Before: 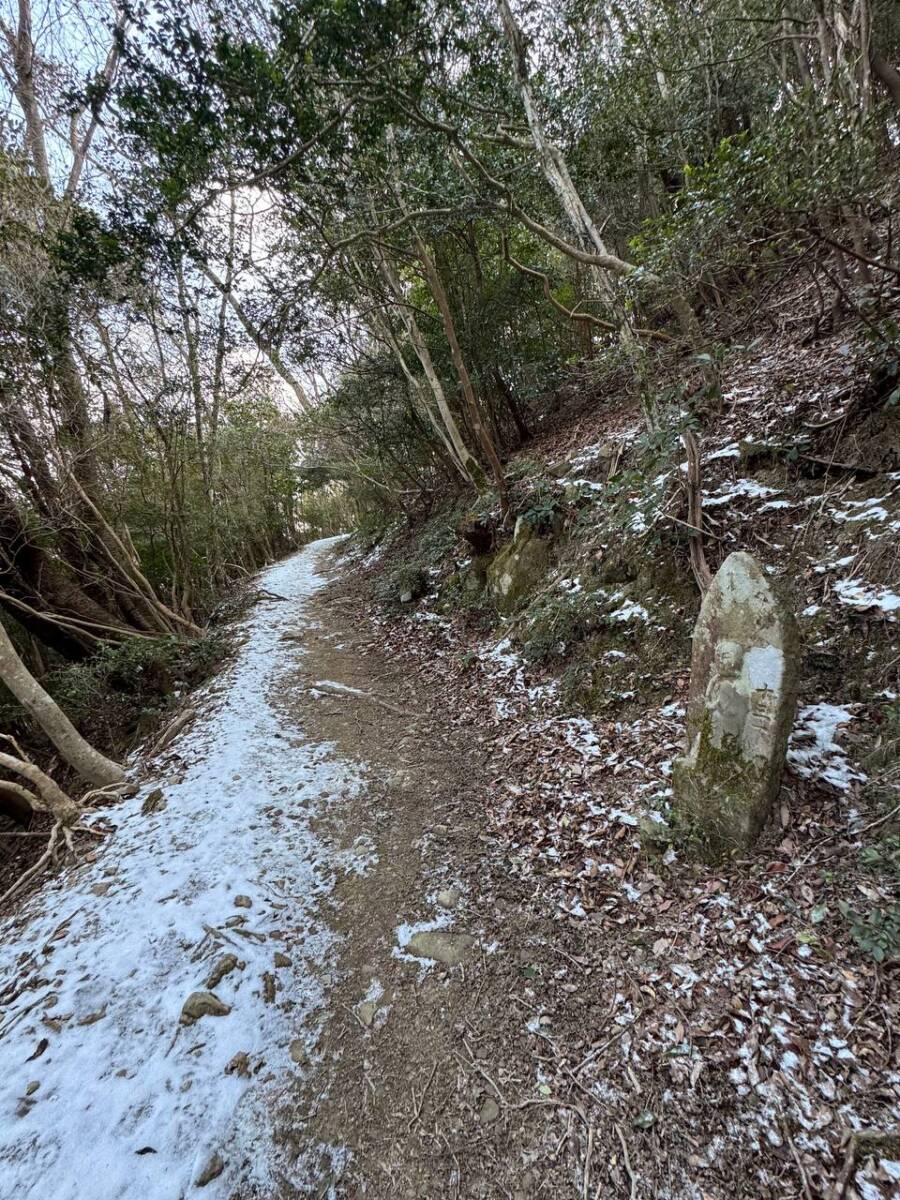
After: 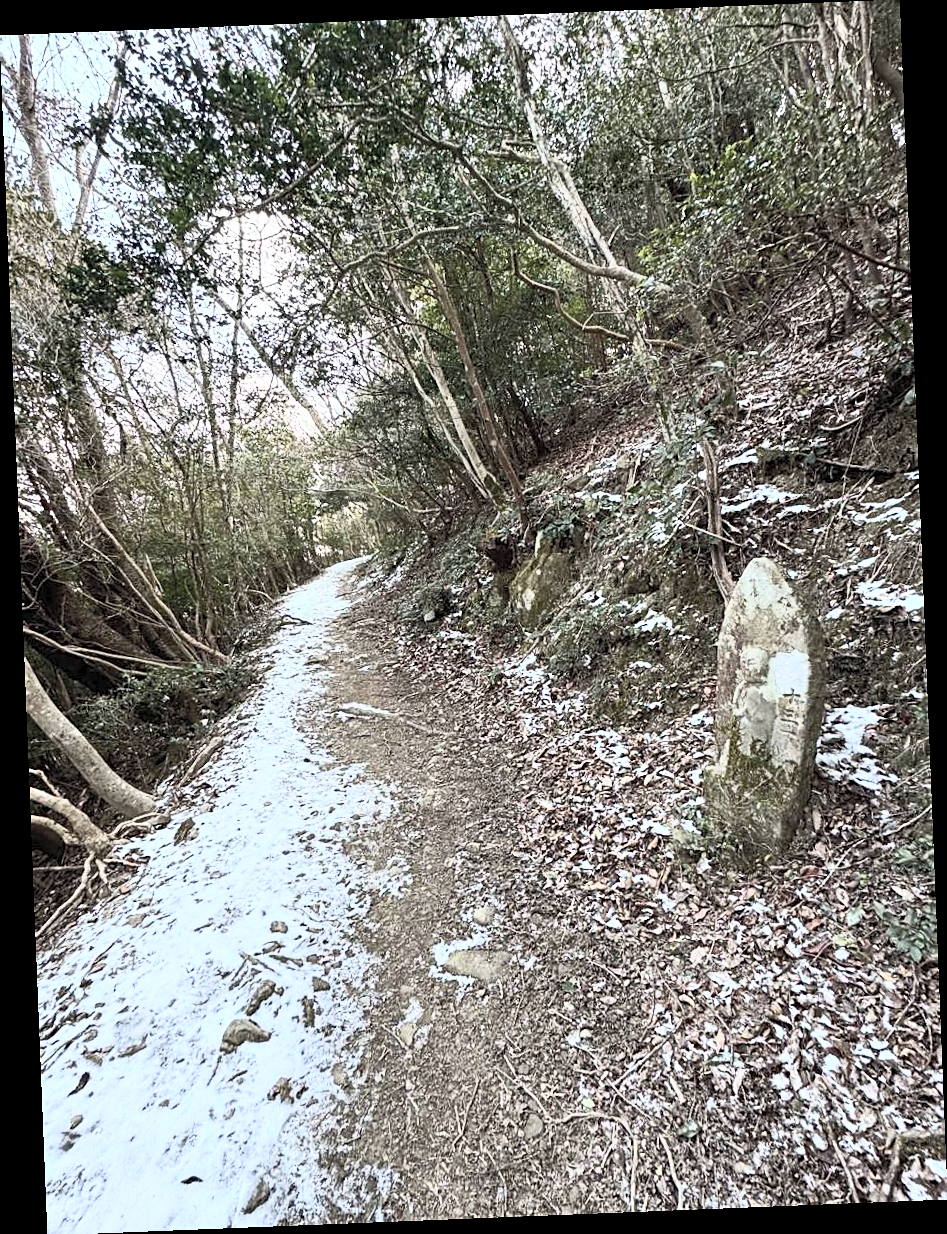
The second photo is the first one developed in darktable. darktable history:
contrast brightness saturation: contrast 0.43, brightness 0.56, saturation -0.19
rotate and perspective: rotation -2.29°, automatic cropping off
sharpen: on, module defaults
